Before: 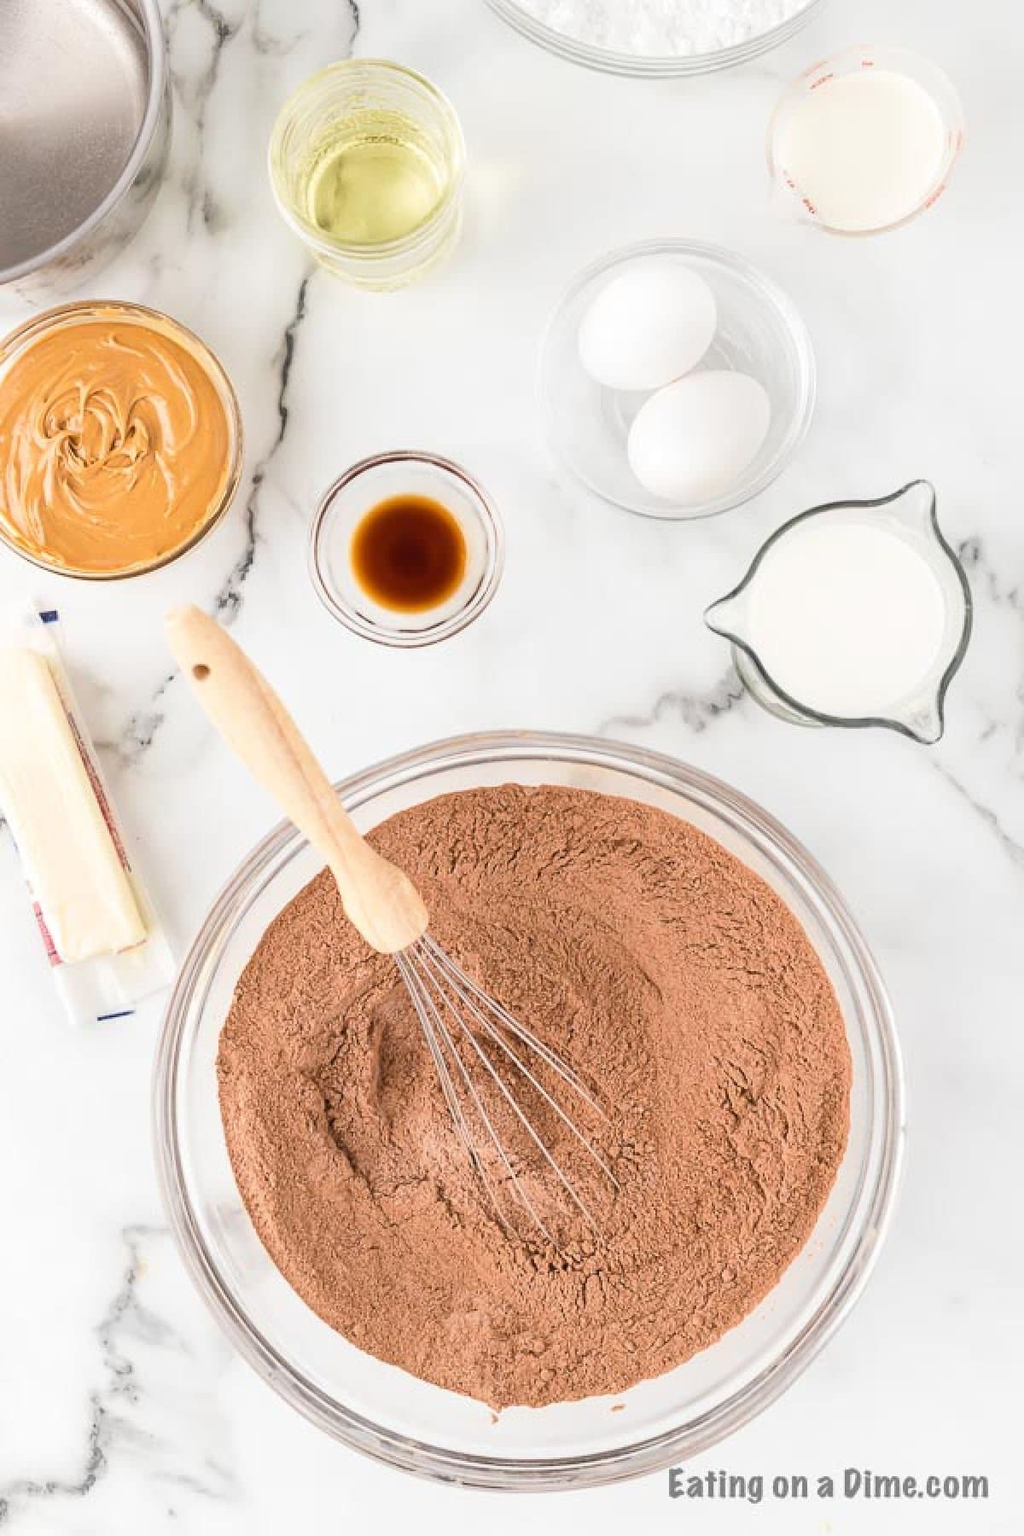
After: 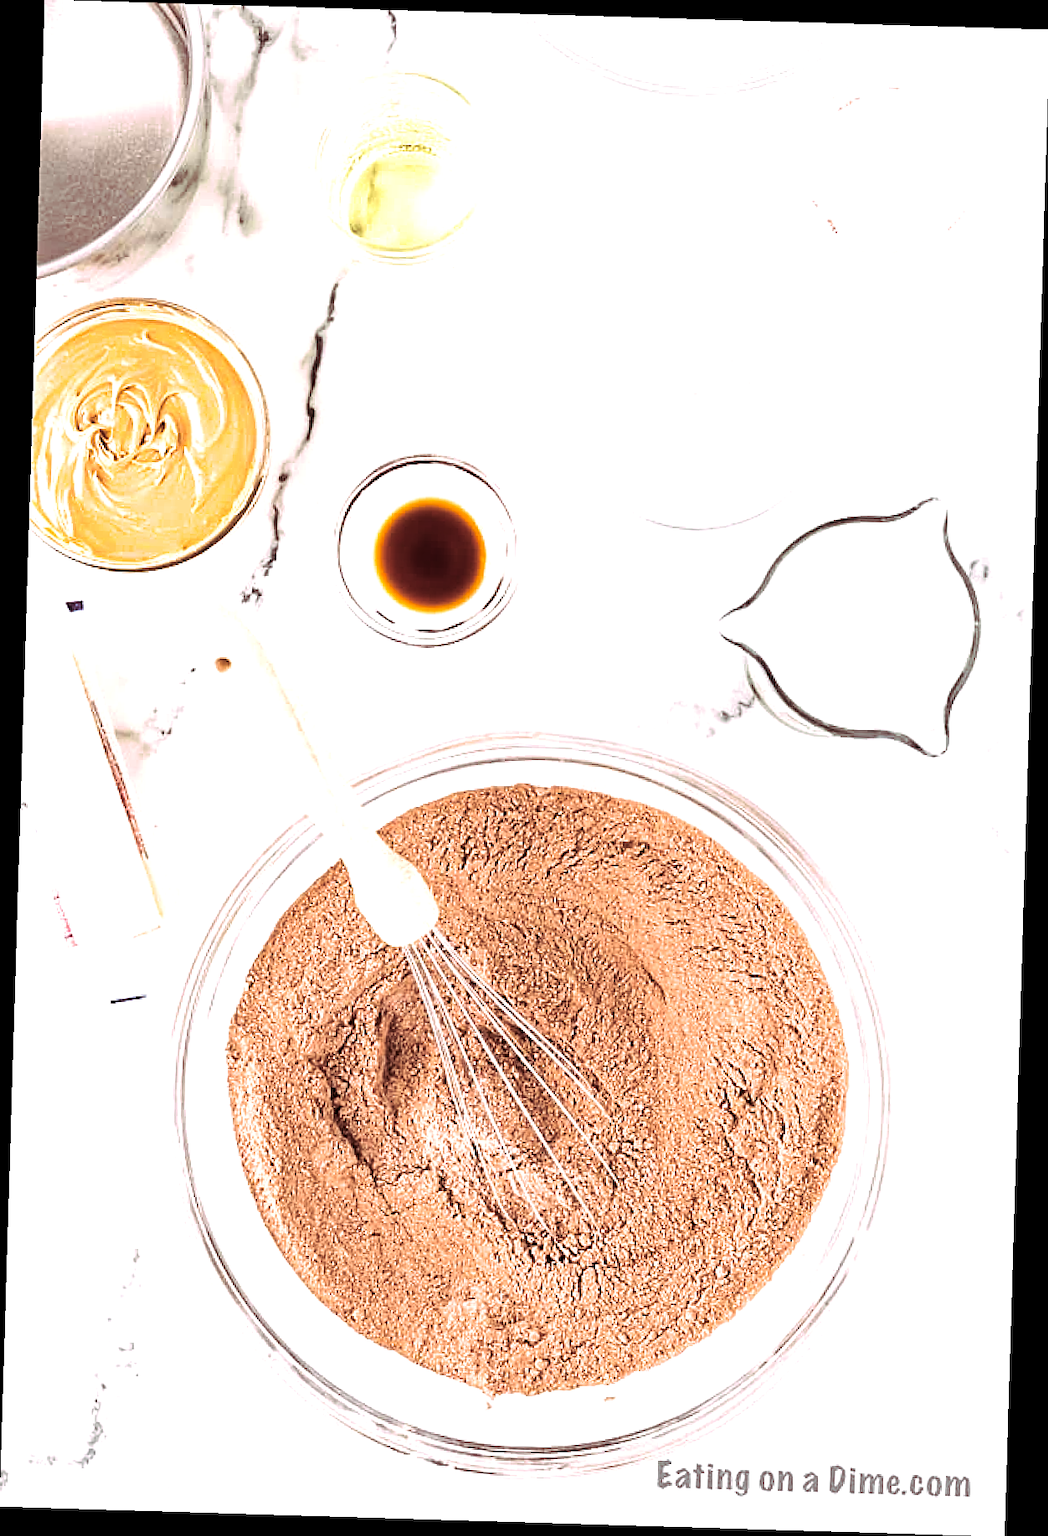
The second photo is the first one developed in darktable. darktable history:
tone equalizer: -8 EV -1.08 EV, -7 EV -1.01 EV, -6 EV -0.867 EV, -5 EV -0.578 EV, -3 EV 0.578 EV, -2 EV 0.867 EV, -1 EV 1.01 EV, +0 EV 1.08 EV, edges refinement/feathering 500, mask exposure compensation -1.57 EV, preserve details no
sharpen: on, module defaults
split-toning: highlights › hue 298.8°, highlights › saturation 0.73, compress 41.76%
haze removal: compatibility mode true, adaptive false
rotate and perspective: rotation 1.72°, automatic cropping off
